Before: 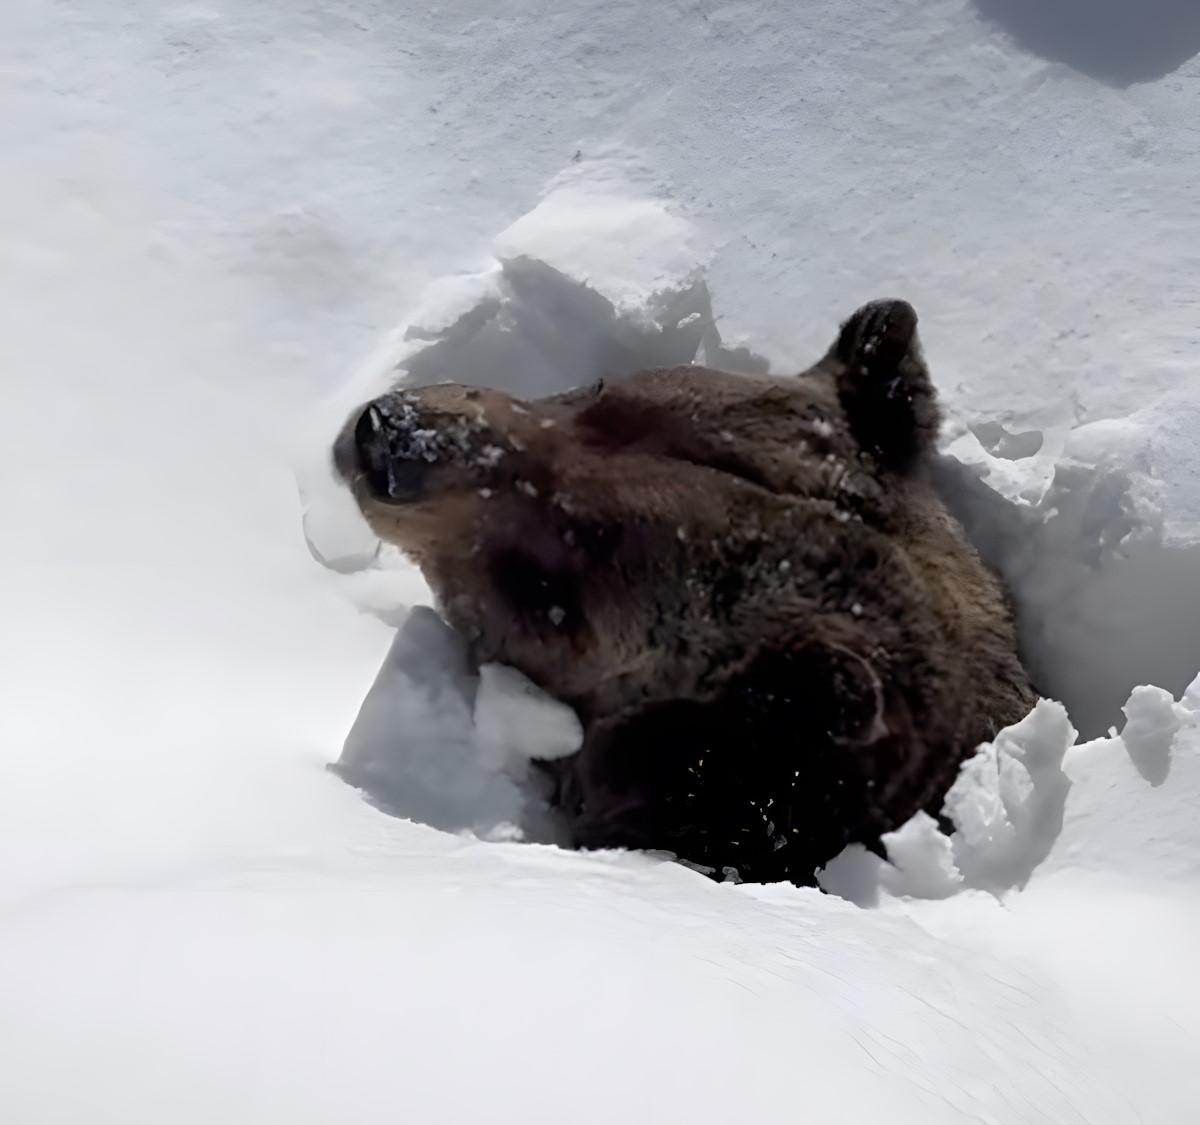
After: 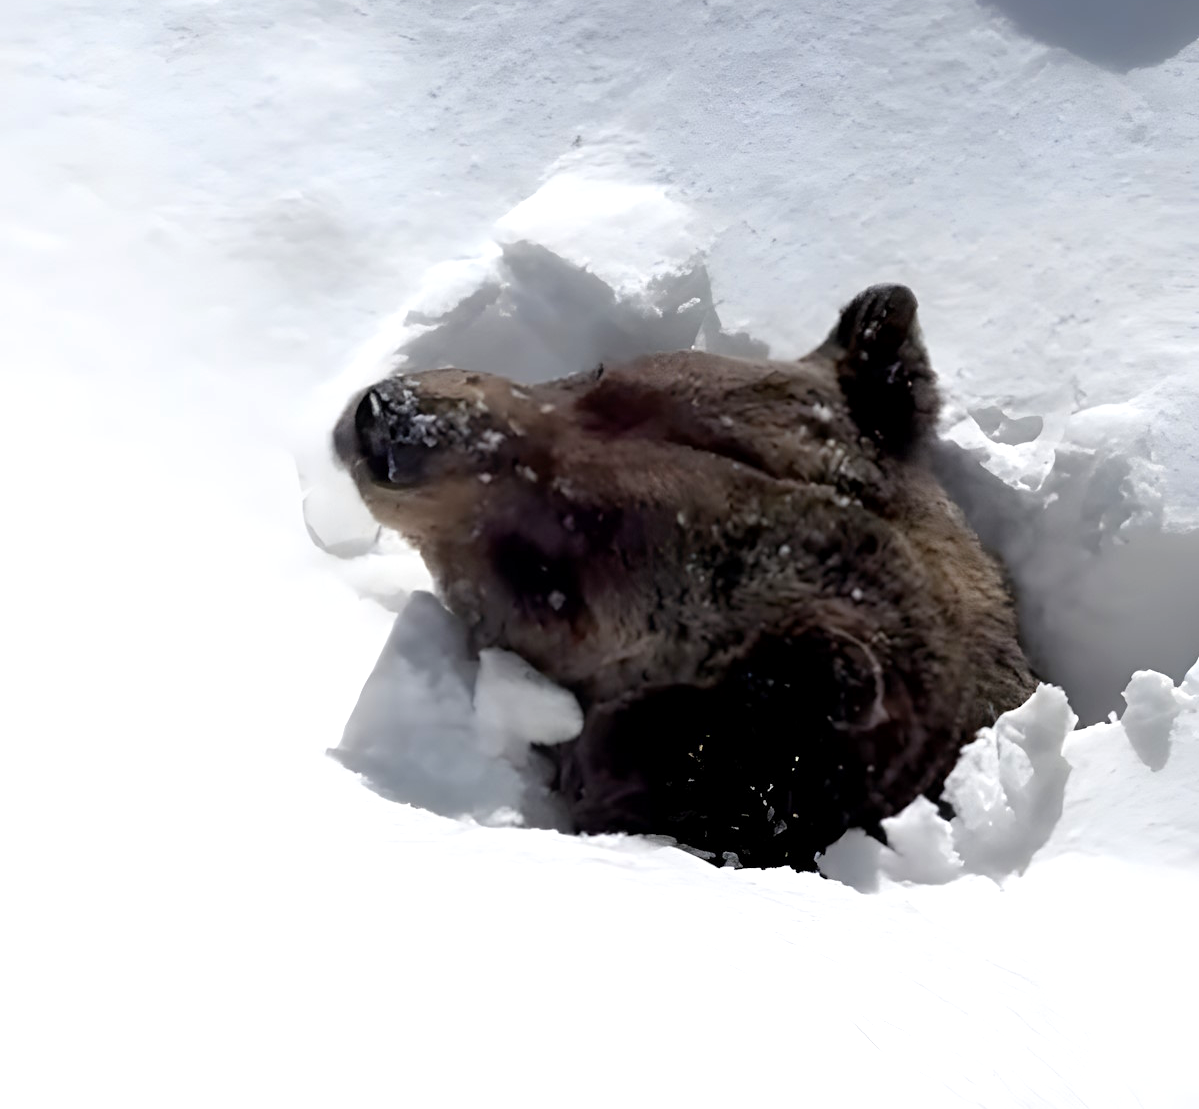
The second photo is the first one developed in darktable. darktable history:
exposure: black level correction 0.001, exposure 0.5 EV, compensate highlight preservation false
crop: top 1.348%, right 0.029%
